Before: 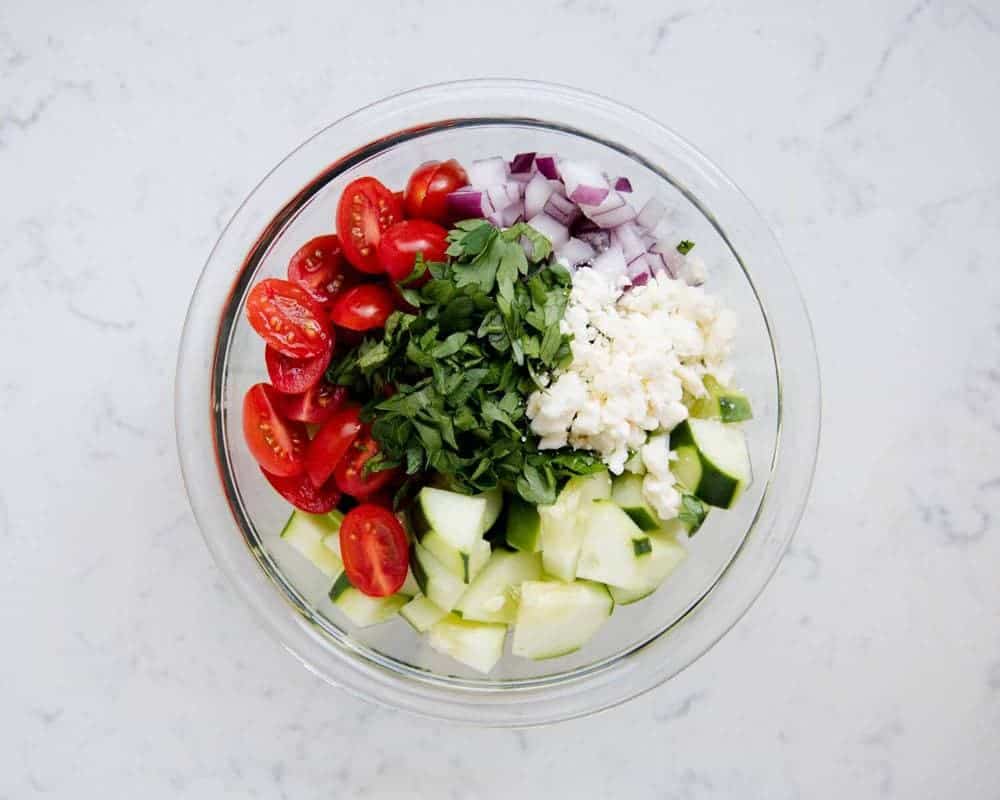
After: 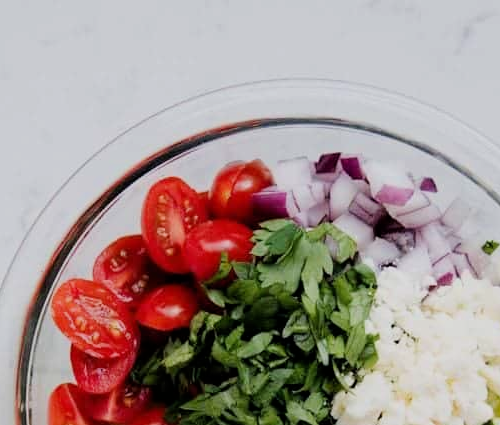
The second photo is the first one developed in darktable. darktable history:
crop: left 19.508%, right 30.414%, bottom 46.814%
filmic rgb: black relative exposure -8 EV, white relative exposure 3.81 EV, hardness 4.36
